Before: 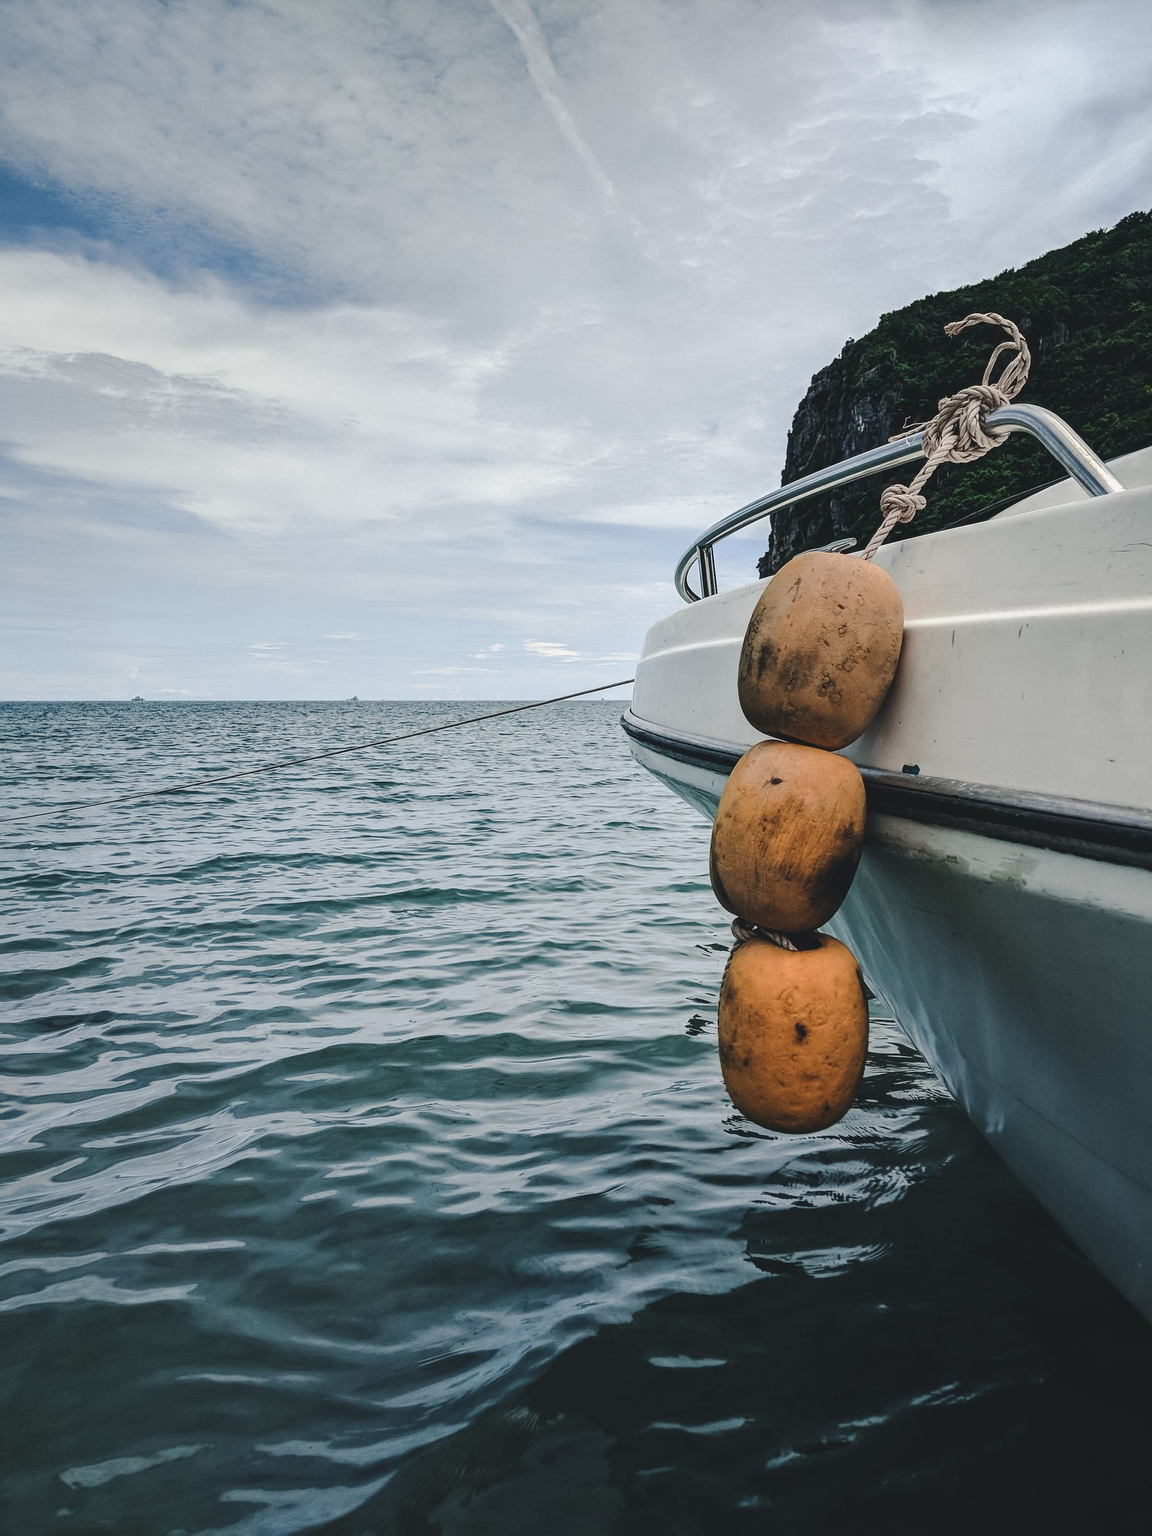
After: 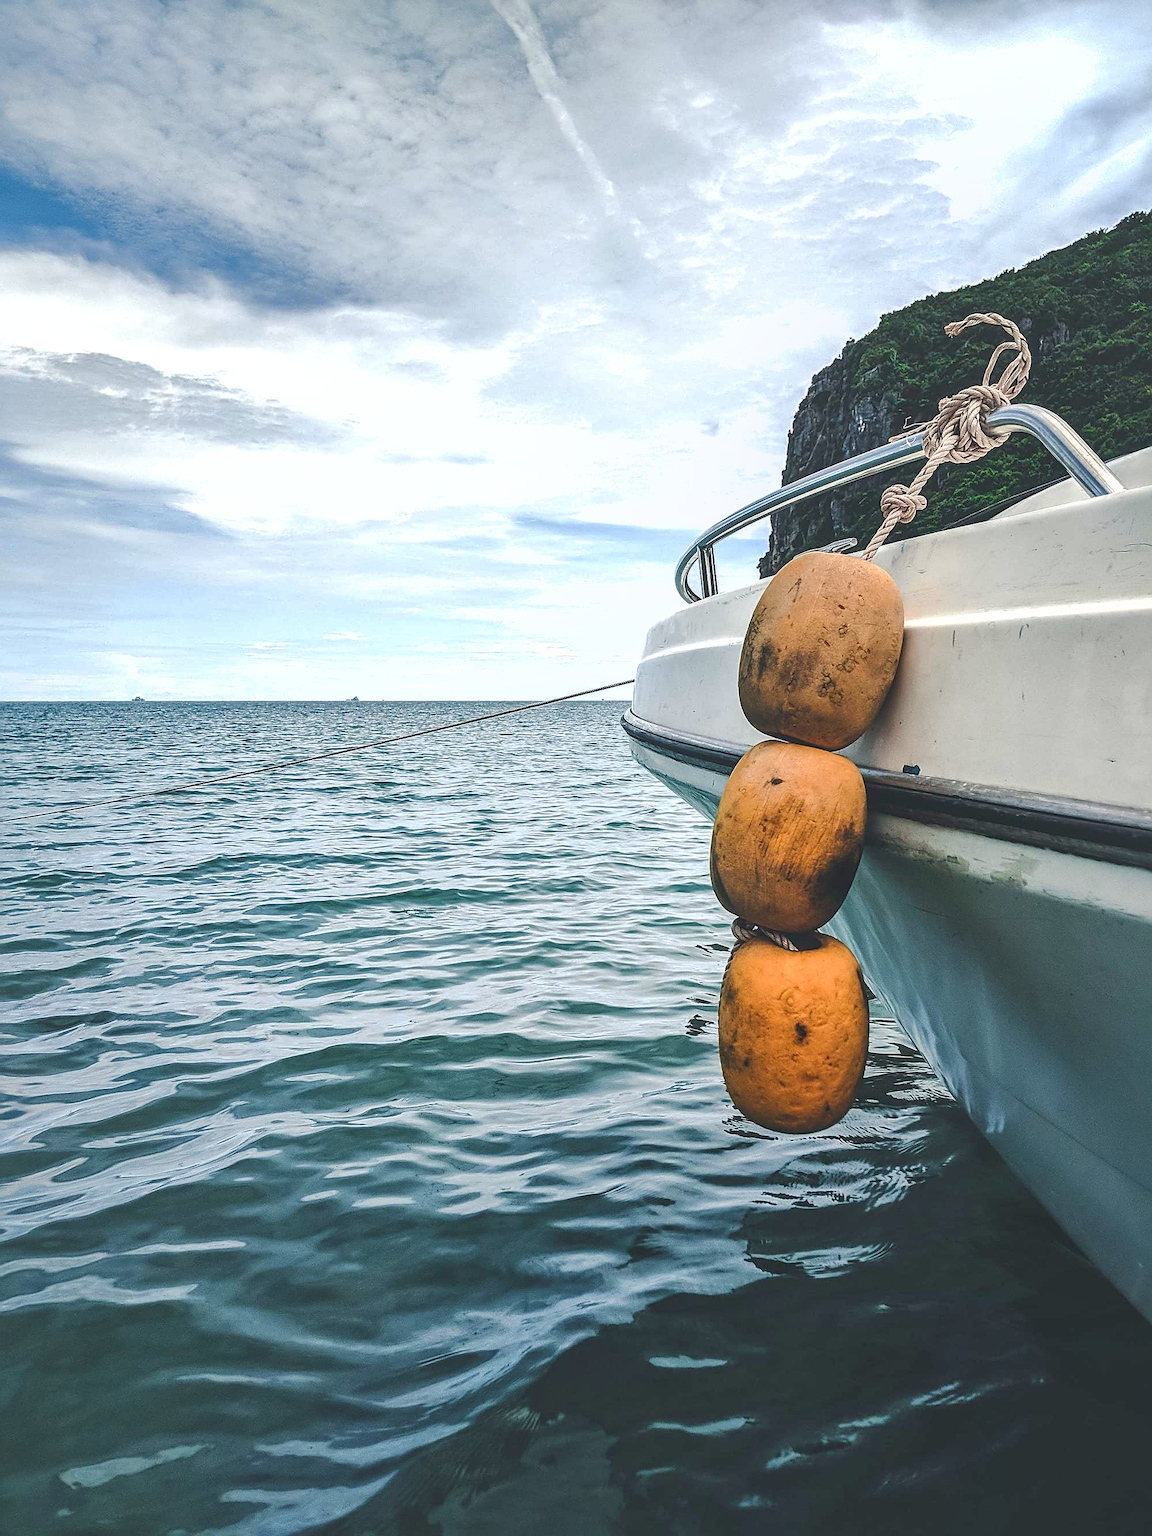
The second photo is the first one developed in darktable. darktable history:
levels: mode automatic, white 90.65%
local contrast: detail 109%
color balance rgb: power › hue 329.25°, perceptual saturation grading › global saturation 0.804%, global vibrance 20%
sharpen: on, module defaults
shadows and highlights: on, module defaults
